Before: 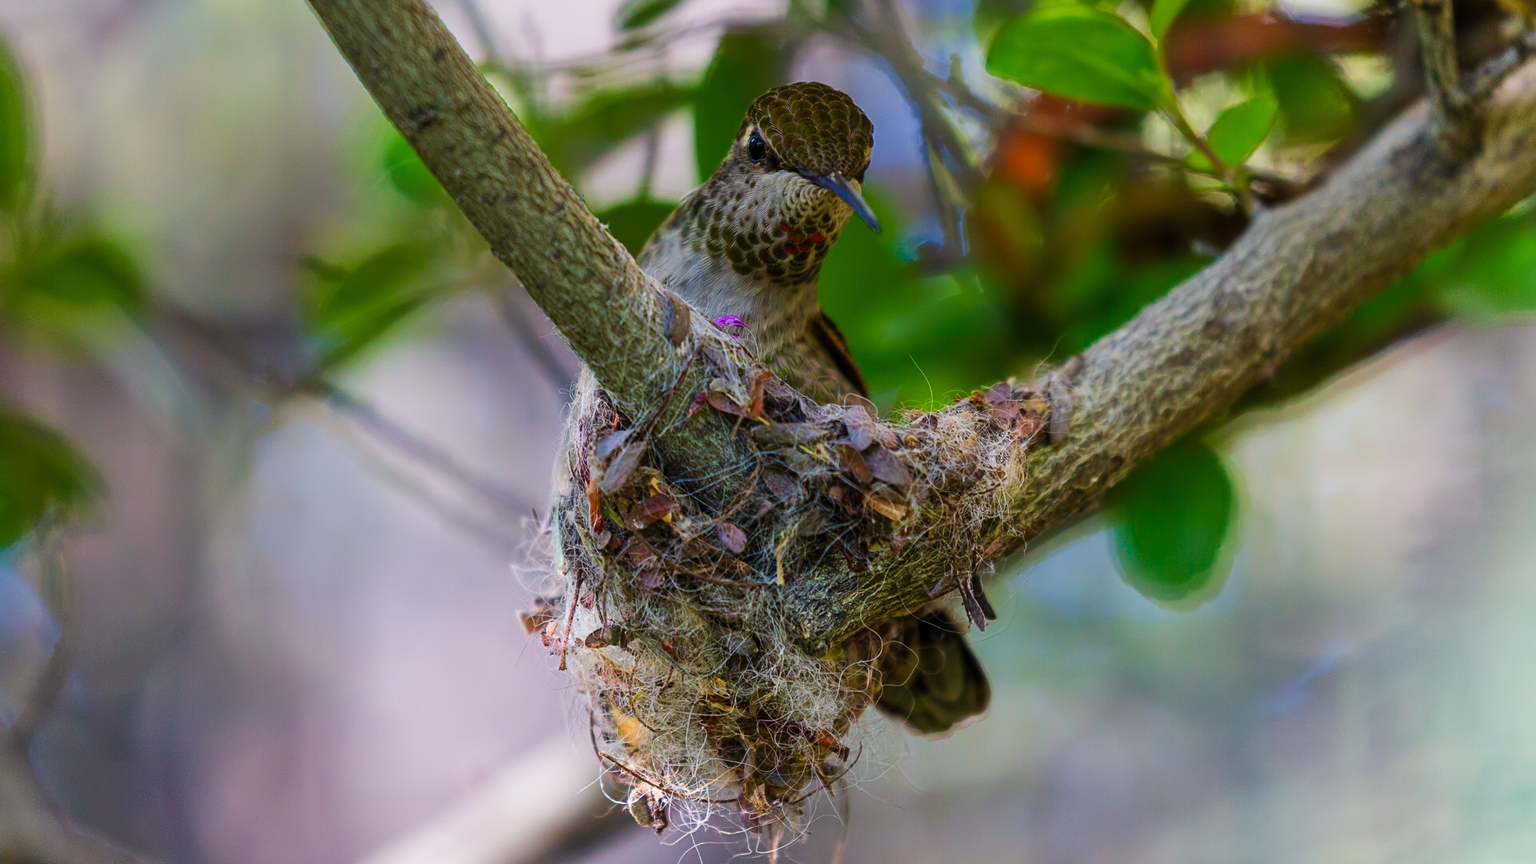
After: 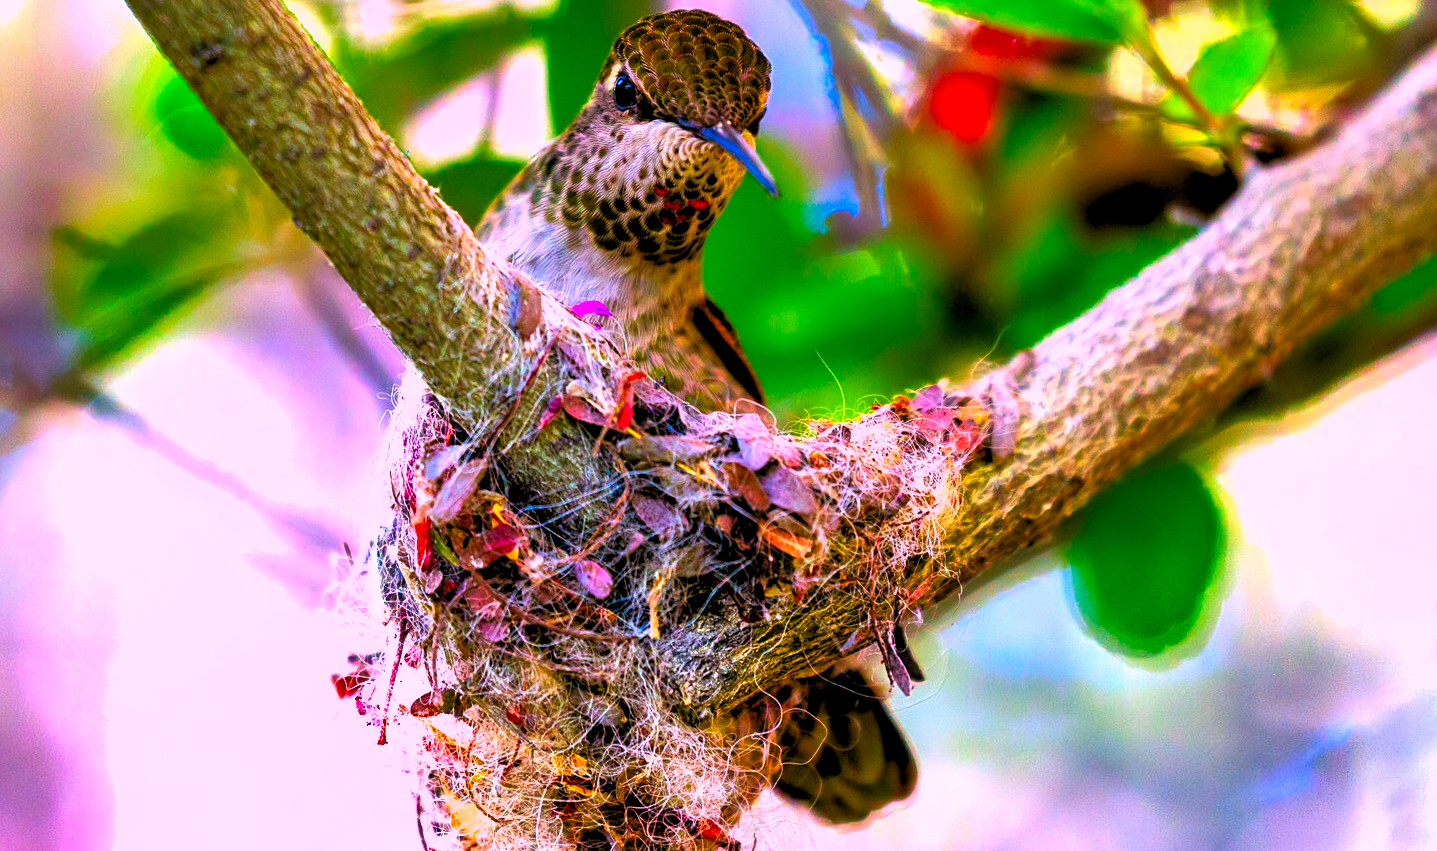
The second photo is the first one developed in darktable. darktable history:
shadows and highlights: radius 108.52, shadows 23.73, highlights -59.32, low approximation 0.01, soften with gaussian
crop: left 16.768%, top 8.653%, right 8.362%, bottom 12.485%
exposure: black level correction 0.001, exposure 1.05 EV, compensate exposure bias true, compensate highlight preservation false
color correction: highlights a* 19.5, highlights b* -11.53, saturation 1.69
color balance: contrast 10%
rgb levels: levels [[0.013, 0.434, 0.89], [0, 0.5, 1], [0, 0.5, 1]]
tone equalizer: on, module defaults
